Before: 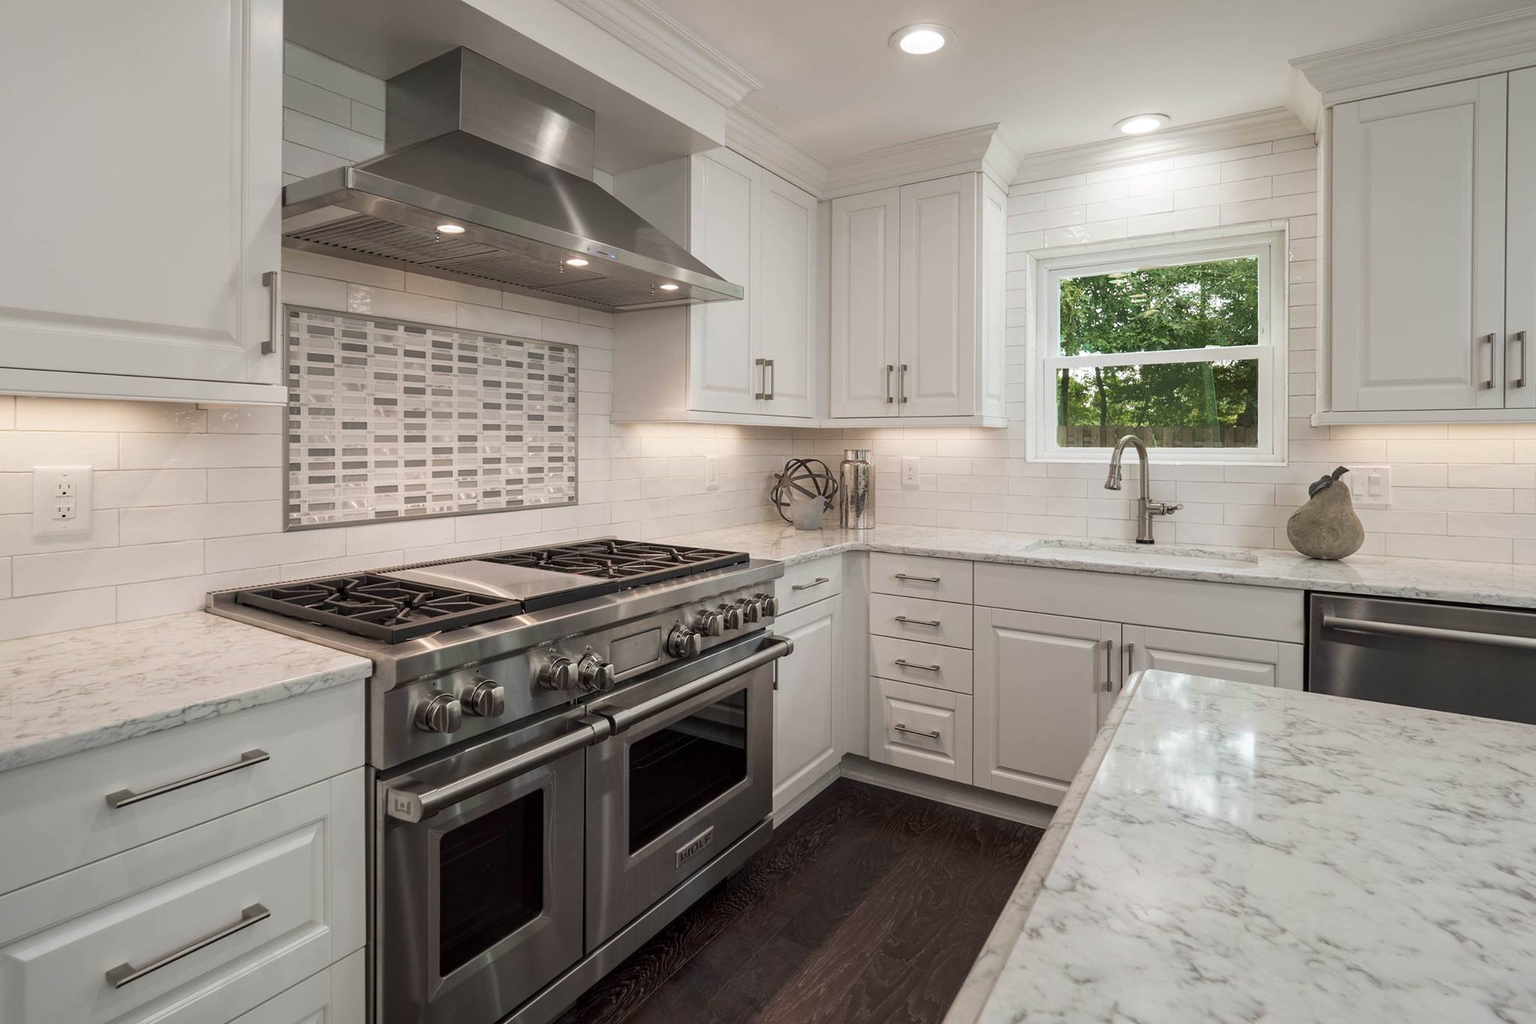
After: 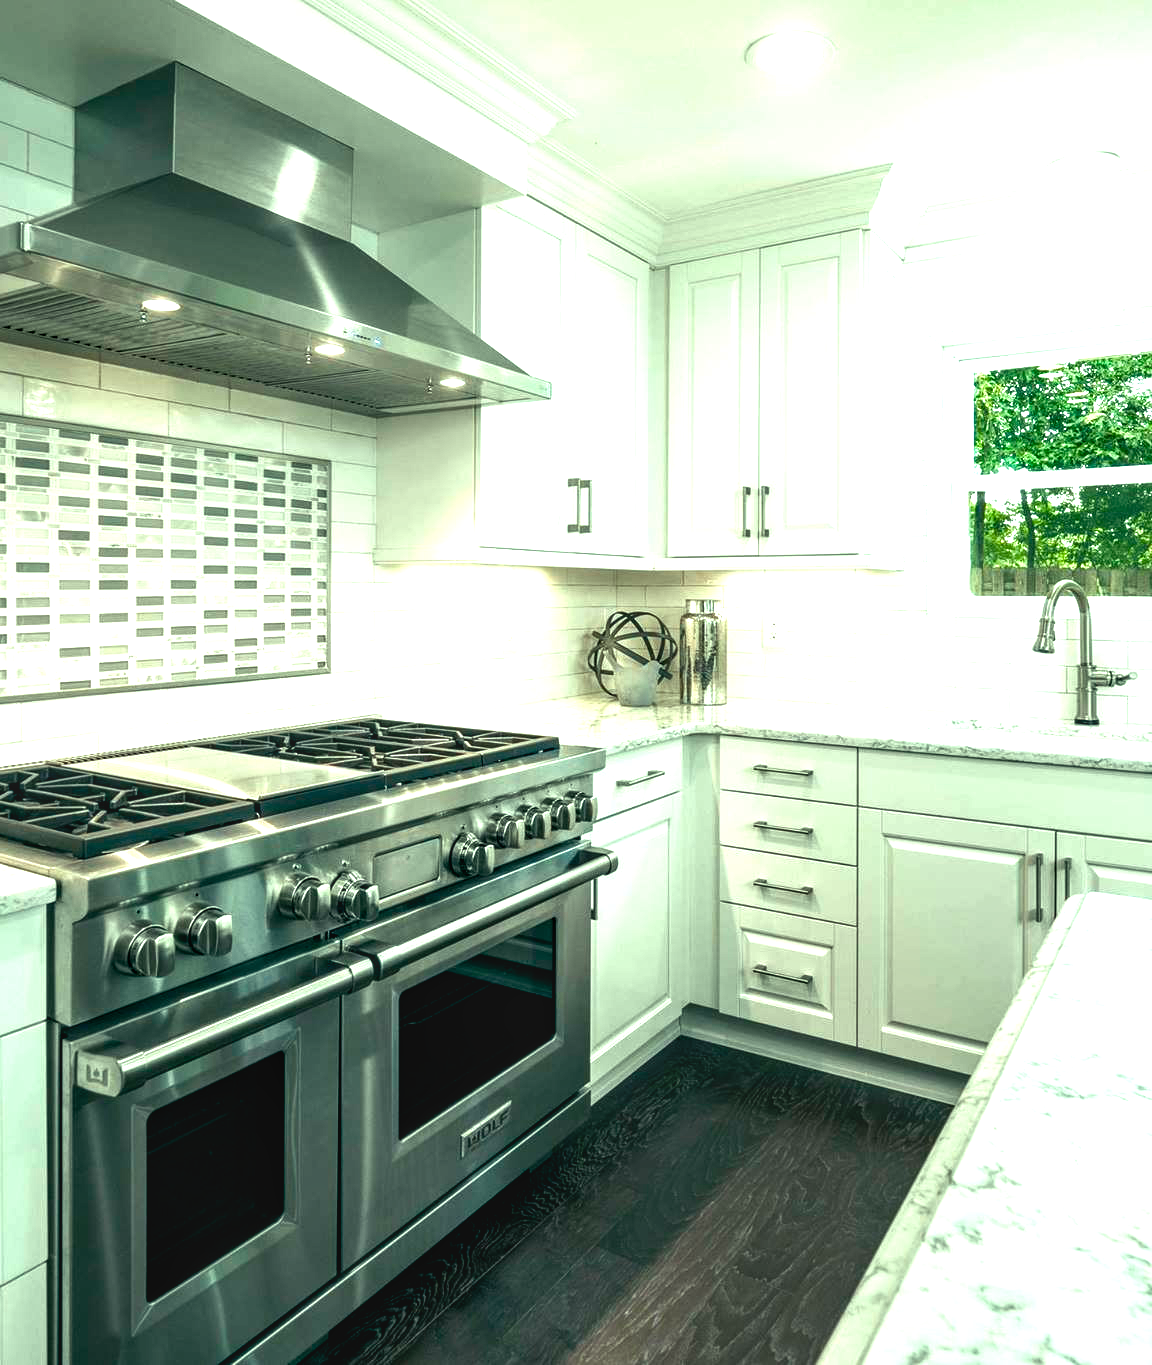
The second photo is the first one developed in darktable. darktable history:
exposure: exposure 0.636 EV, compensate highlight preservation false
local contrast: on, module defaults
color balance rgb: shadows lift › luminance -7.7%, shadows lift › chroma 2.13%, shadows lift › hue 165.27°, power › luminance -7.77%, power › chroma 1.1%, power › hue 215.88°, highlights gain › luminance 15.15%, highlights gain › chroma 7%, highlights gain › hue 125.57°, global offset › luminance -0.33%, global offset › chroma 0.11%, global offset › hue 165.27°, perceptual saturation grading › global saturation 24.42%, perceptual saturation grading › highlights -24.42%, perceptual saturation grading › mid-tones 24.42%, perceptual saturation grading › shadows 40%, perceptual brilliance grading › global brilliance -5%, perceptual brilliance grading › highlights 24.42%, perceptual brilliance grading › mid-tones 7%, perceptual brilliance grading › shadows -5%
crop: left 21.496%, right 22.254%
